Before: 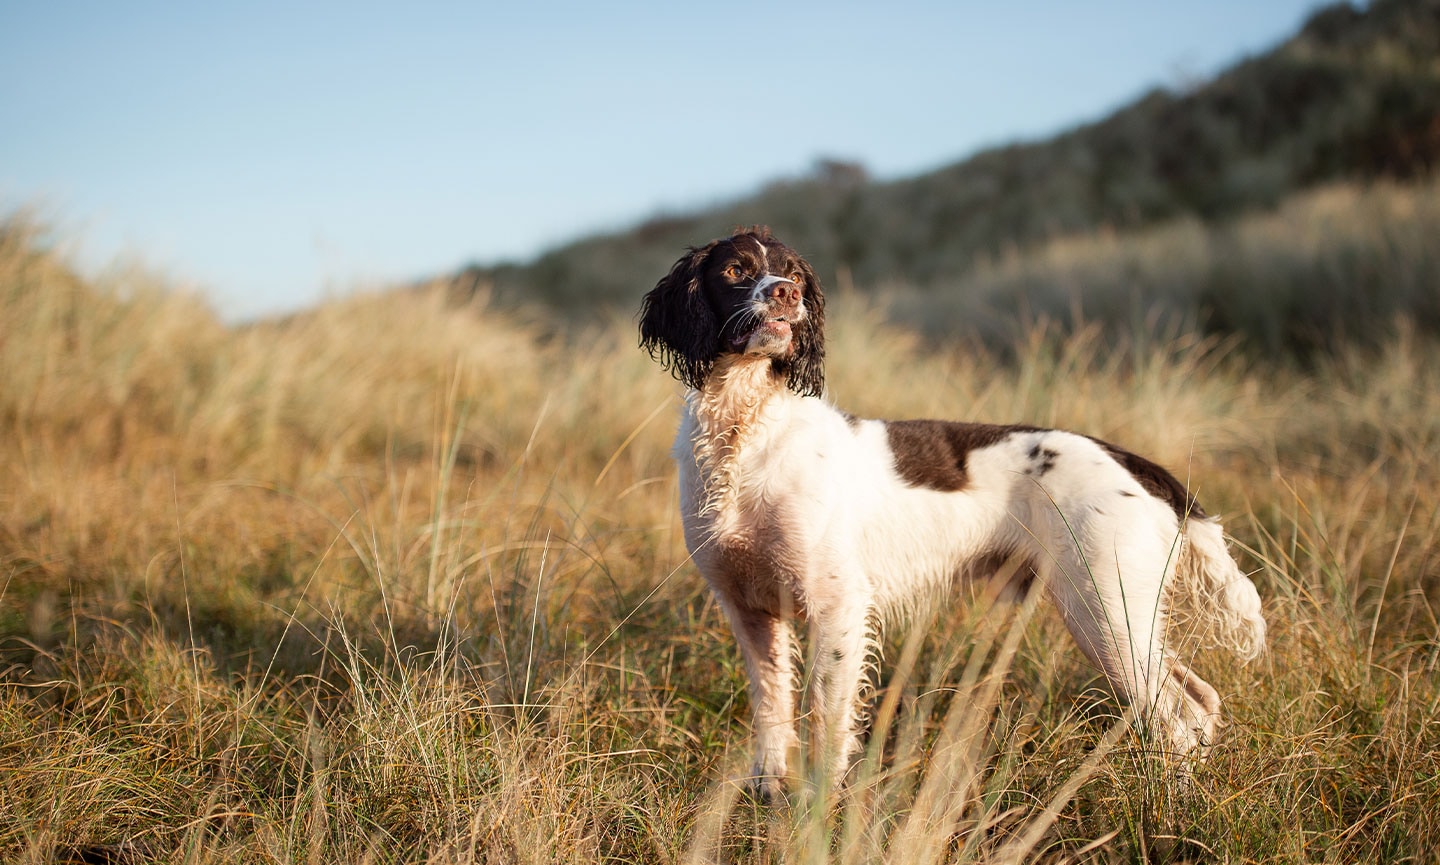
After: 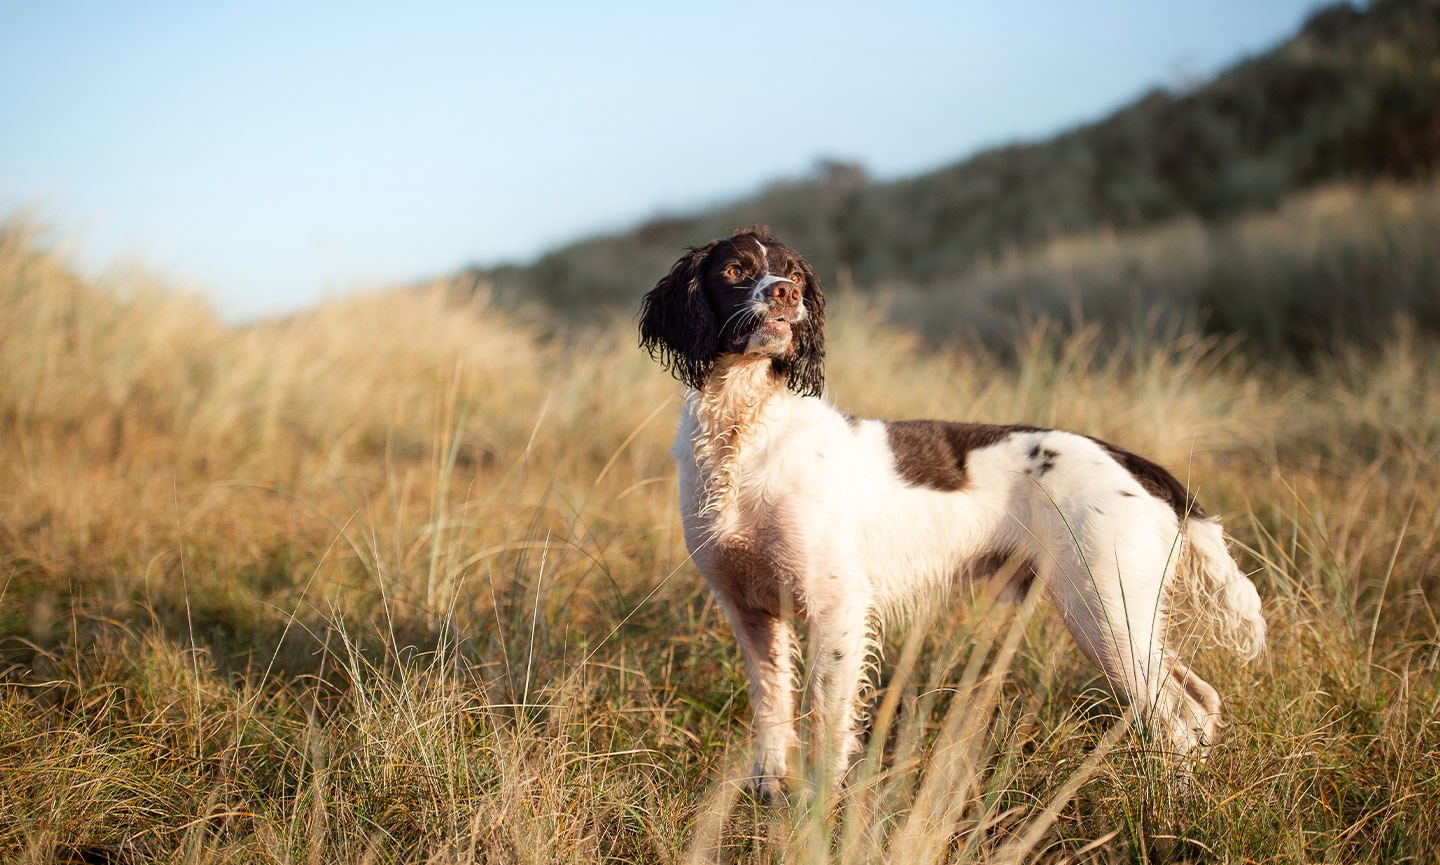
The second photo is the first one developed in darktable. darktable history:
shadows and highlights: shadows -41.83, highlights 62.66, soften with gaussian
